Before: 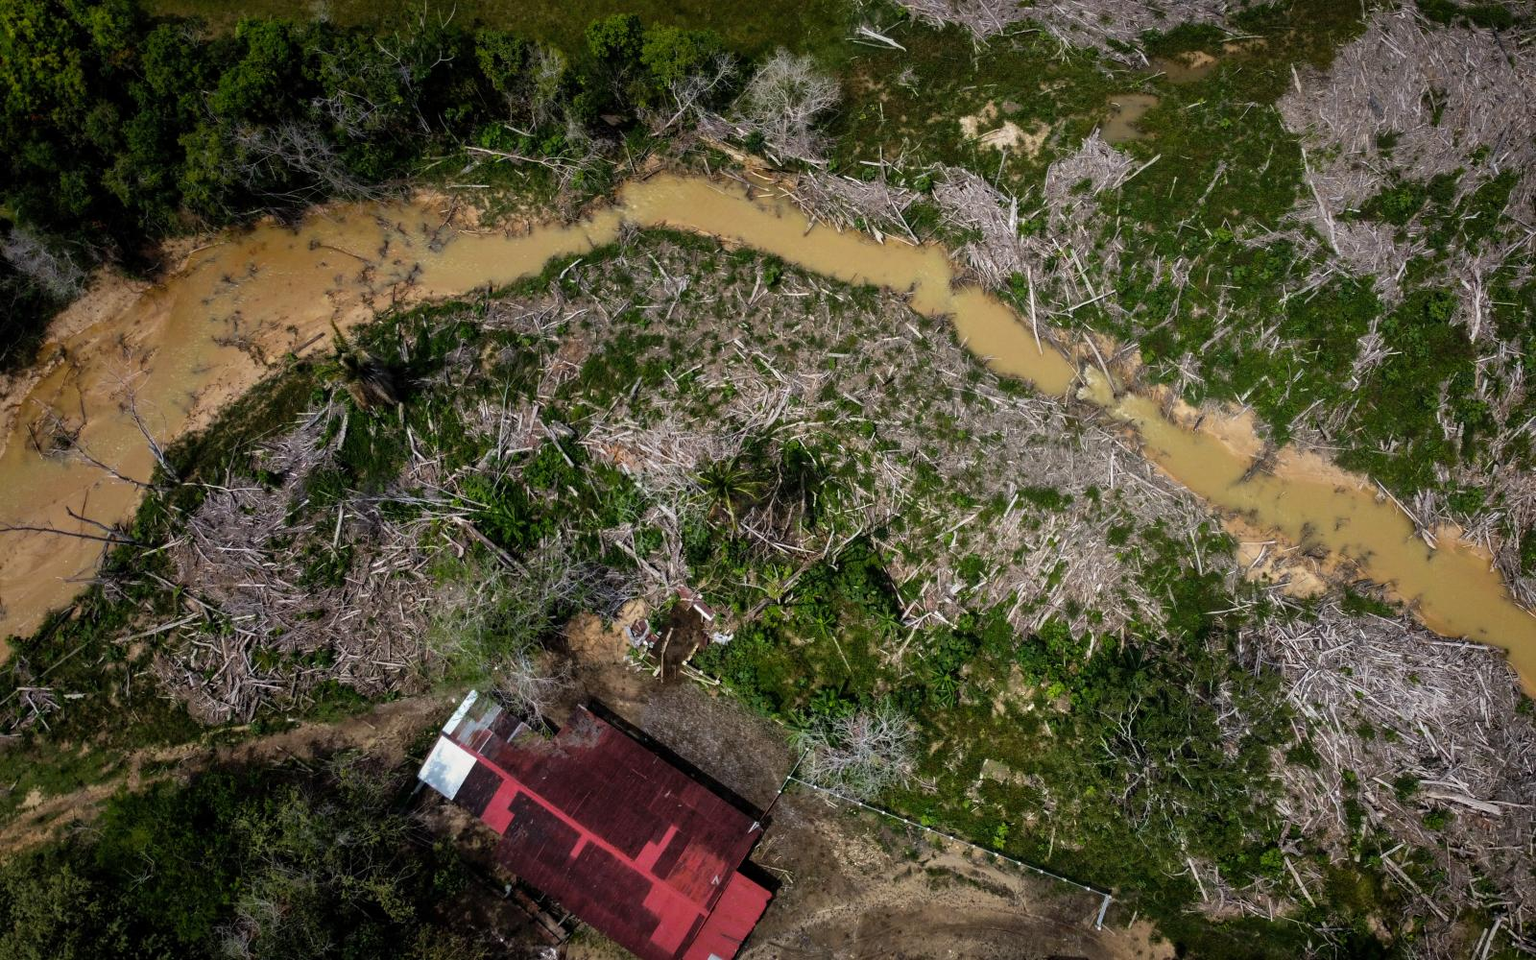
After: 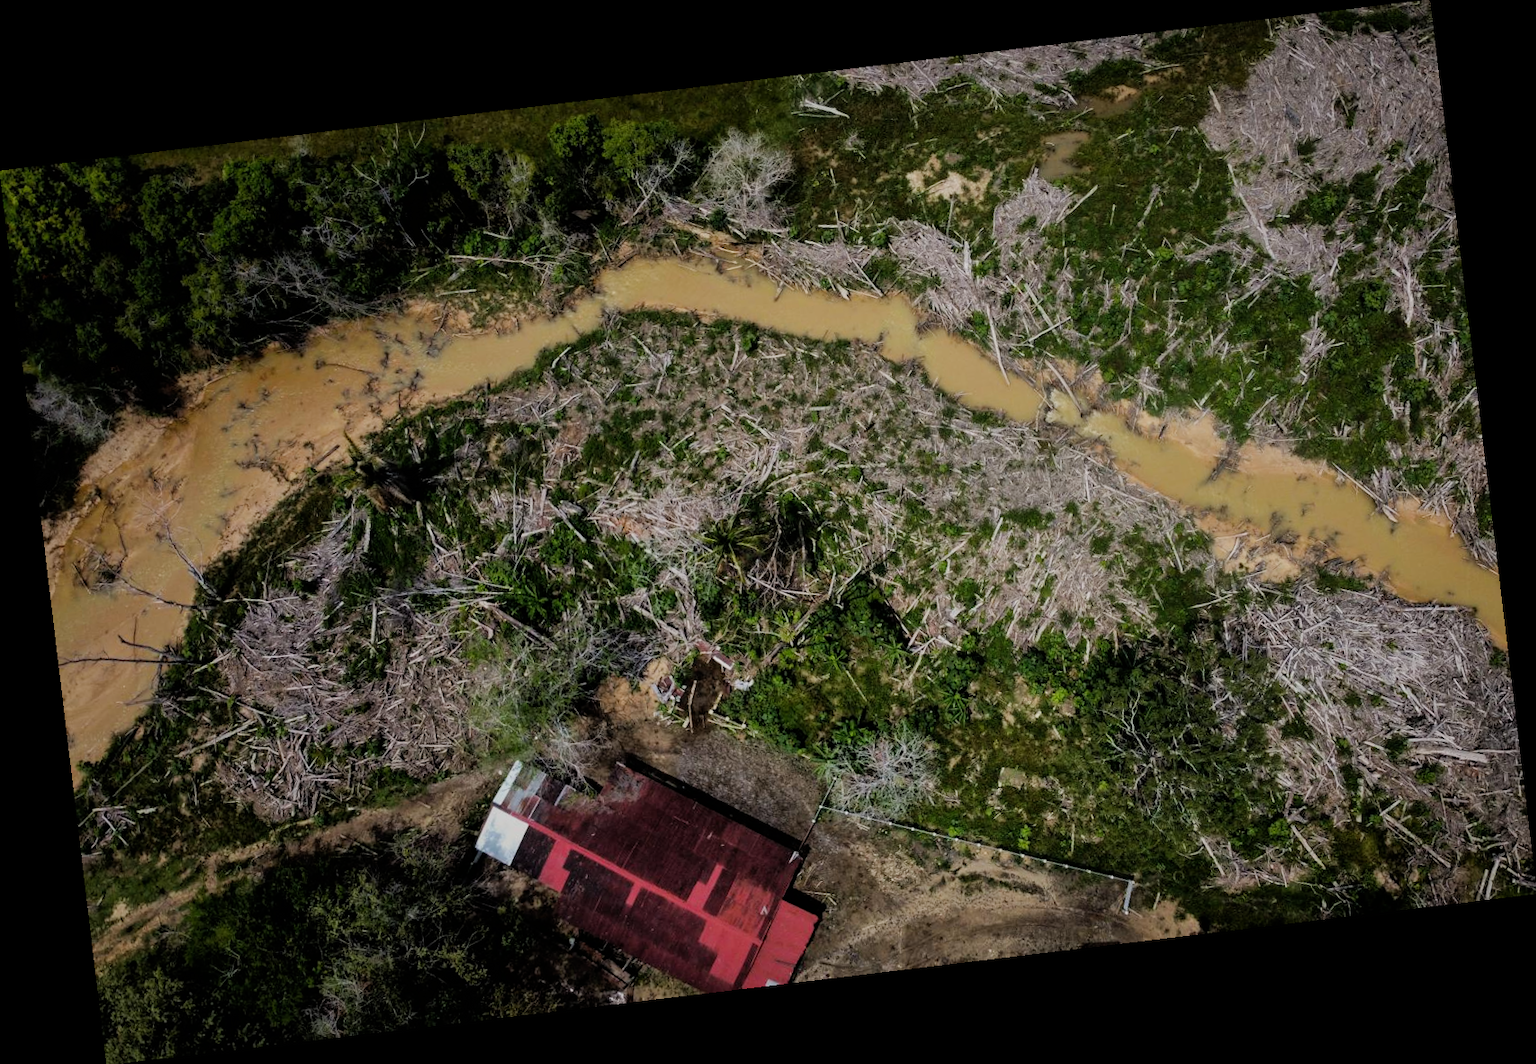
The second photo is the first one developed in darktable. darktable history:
rotate and perspective: rotation -6.83°, automatic cropping off
filmic rgb: black relative exposure -7.65 EV, white relative exposure 4.56 EV, hardness 3.61
